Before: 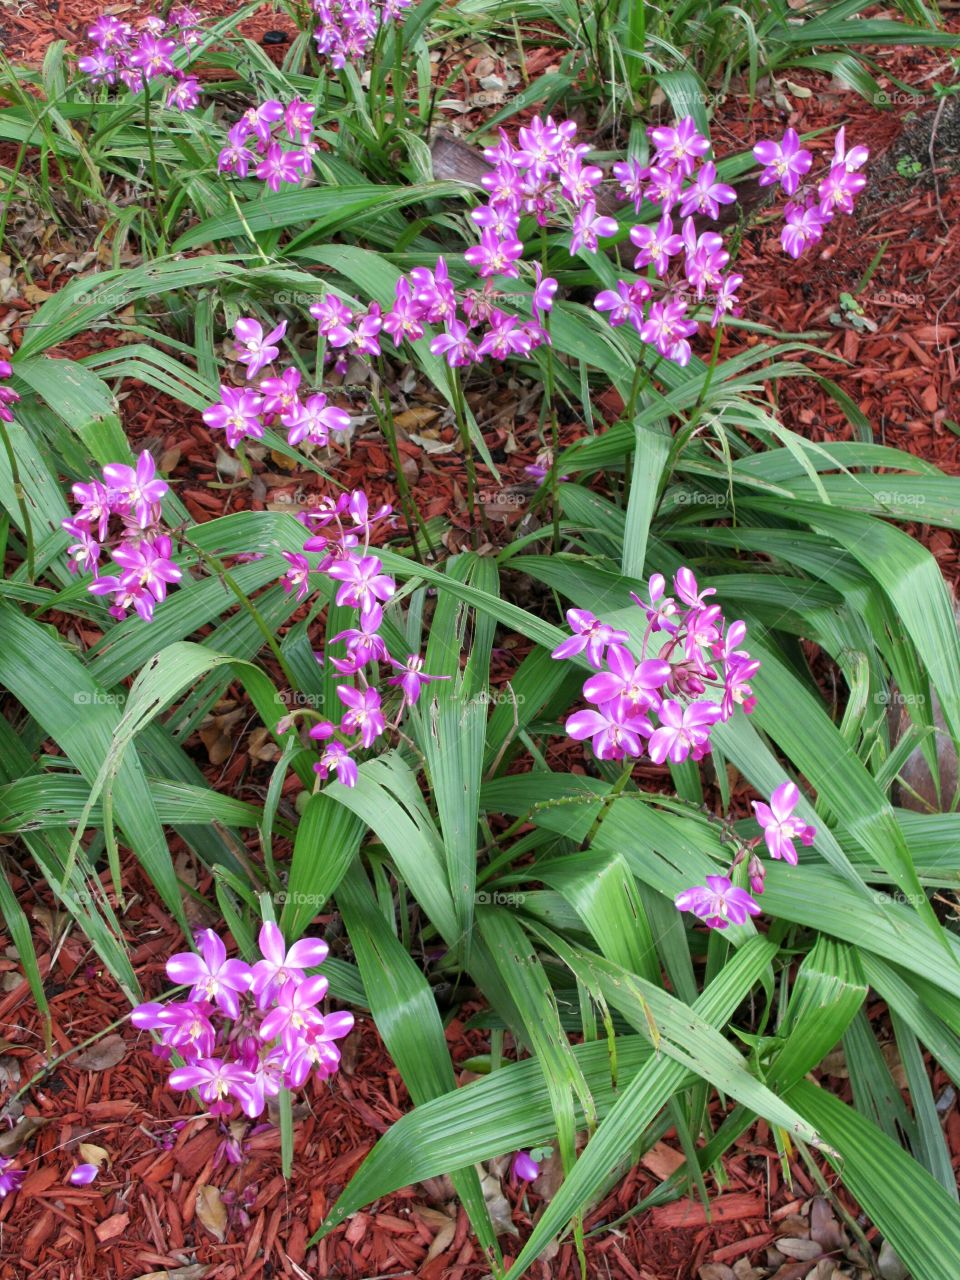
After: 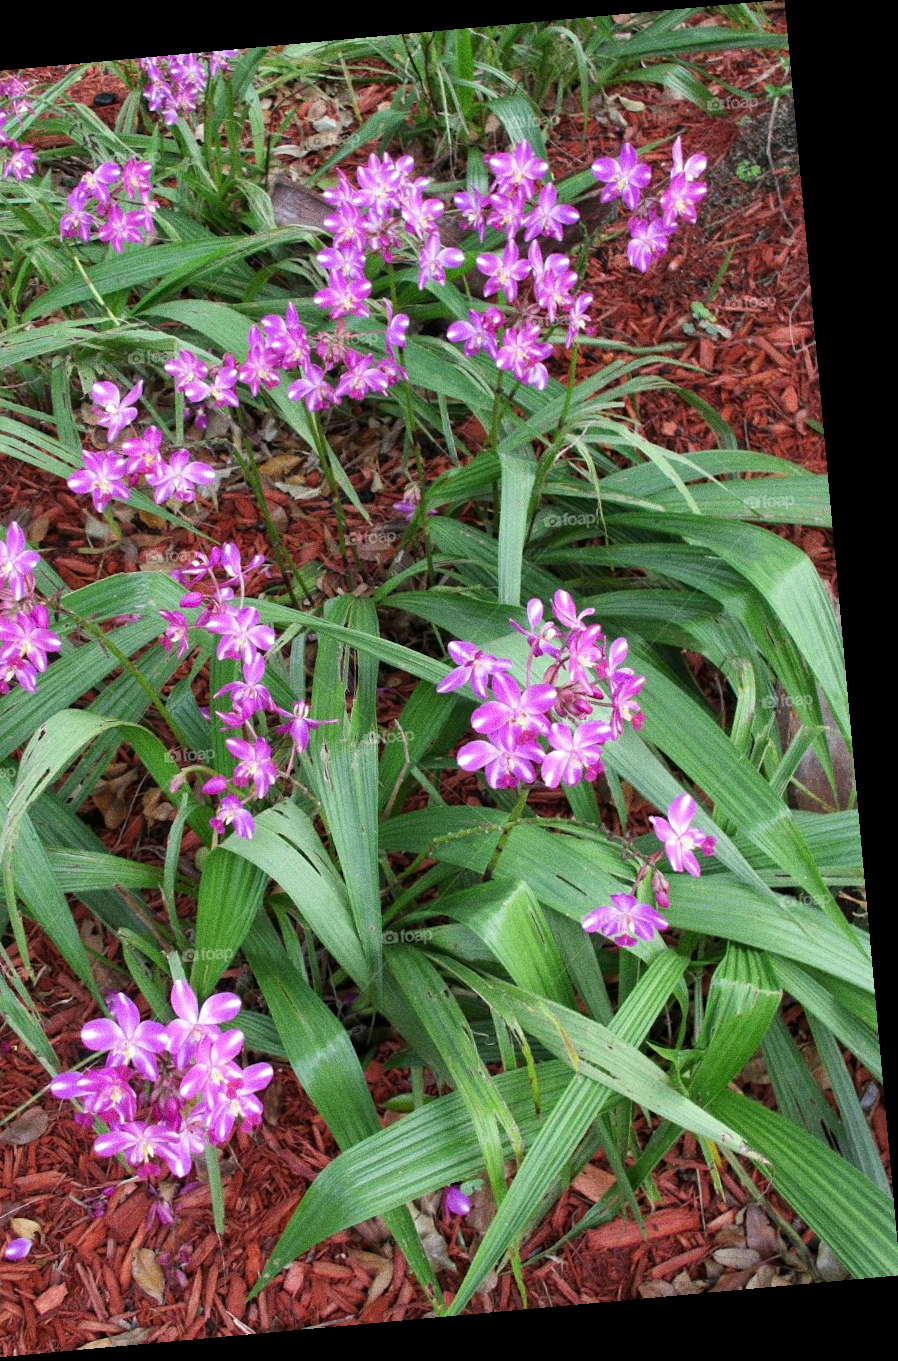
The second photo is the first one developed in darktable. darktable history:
rotate and perspective: rotation -5.2°, automatic cropping off
grain: coarseness 9.61 ISO, strength 35.62%
crop: left 16.145%
